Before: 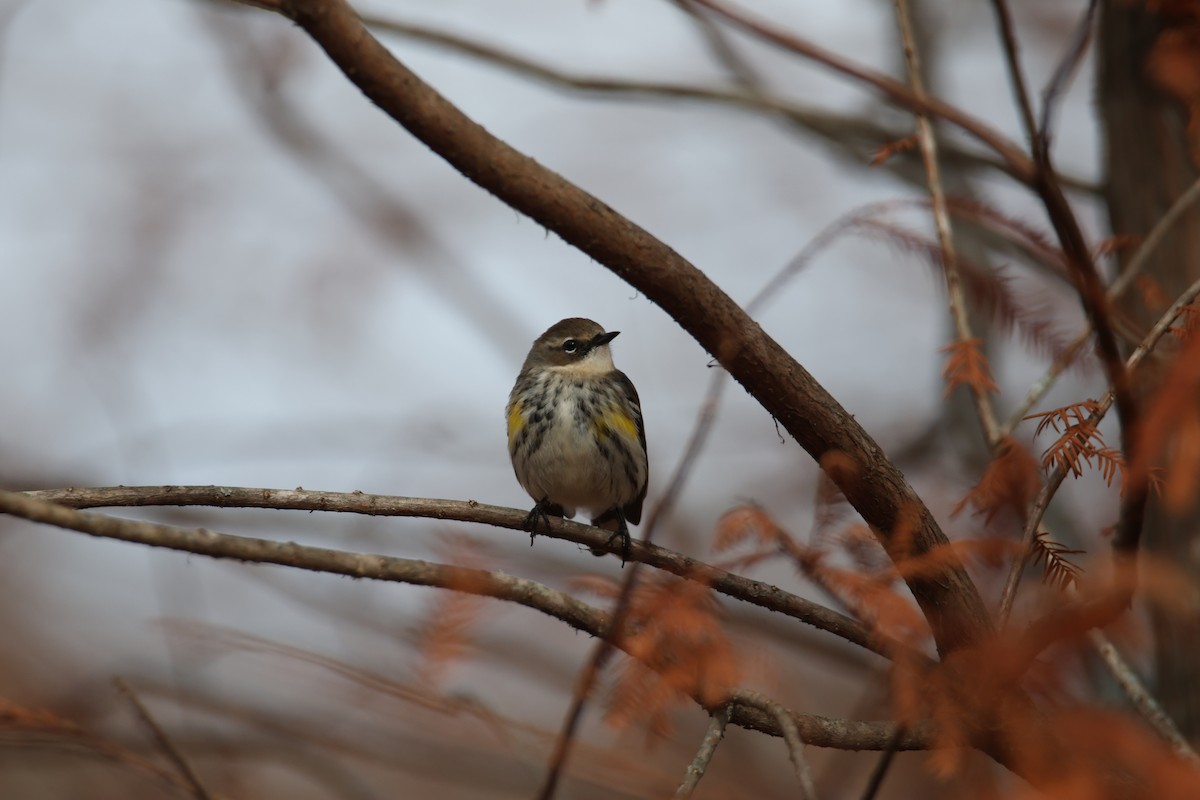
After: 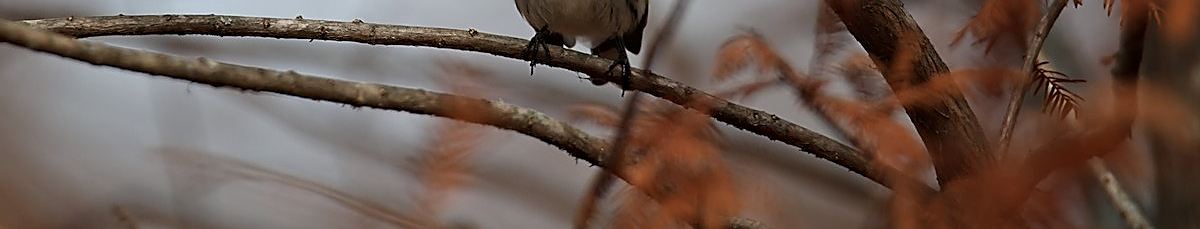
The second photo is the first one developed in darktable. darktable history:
crop and rotate: top 59.05%, bottom 12.282%
sharpen: radius 1.386, amount 1.261, threshold 0.639
contrast equalizer: y [[0.5, 0.501, 0.532, 0.538, 0.54, 0.541], [0.5 ×6], [0.5 ×6], [0 ×6], [0 ×6]]
